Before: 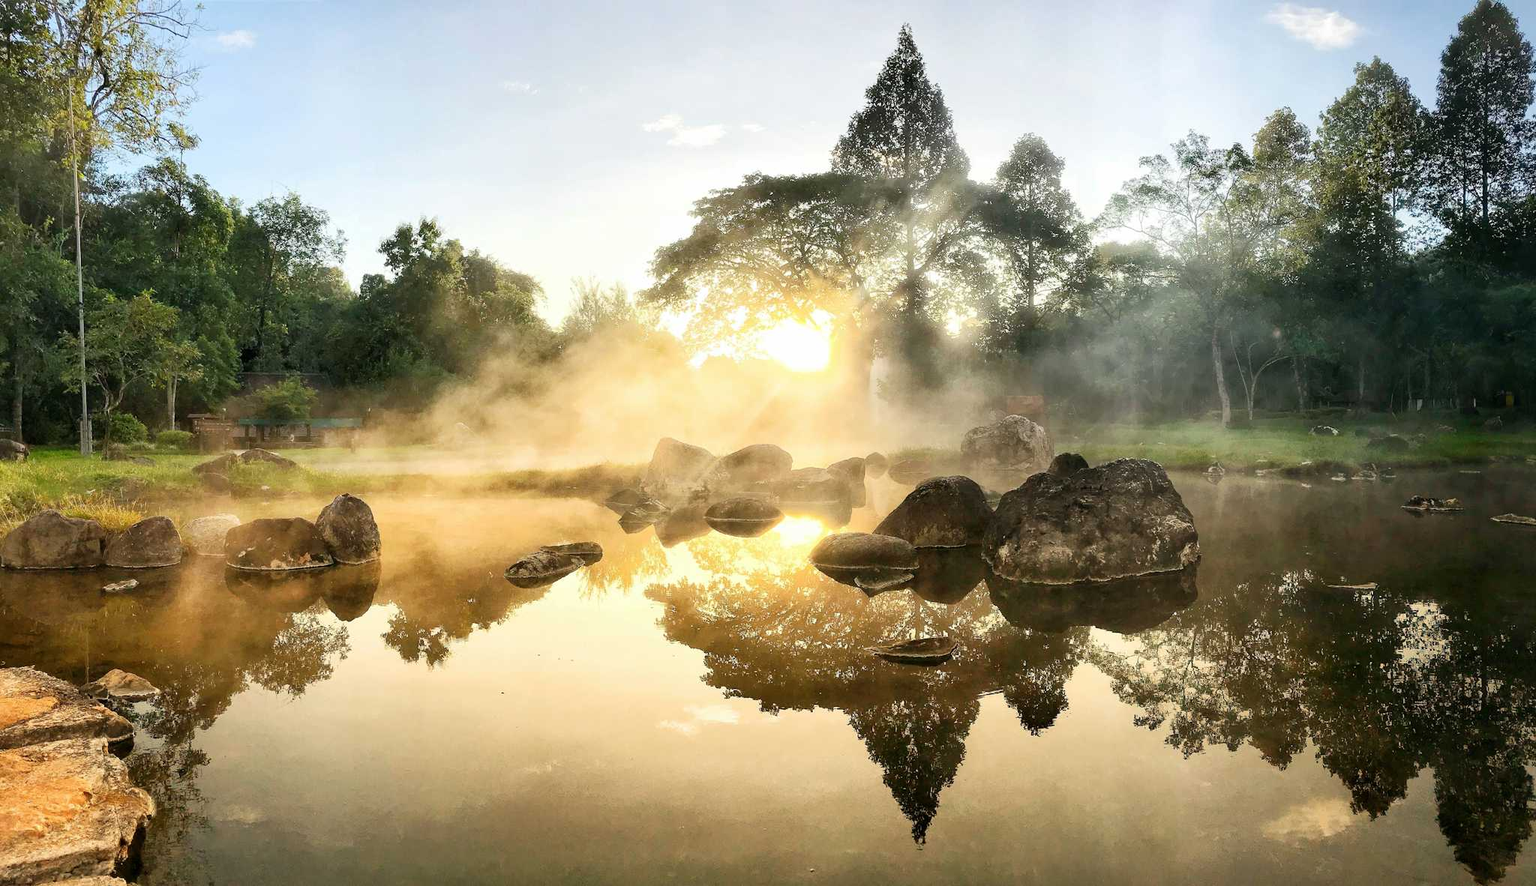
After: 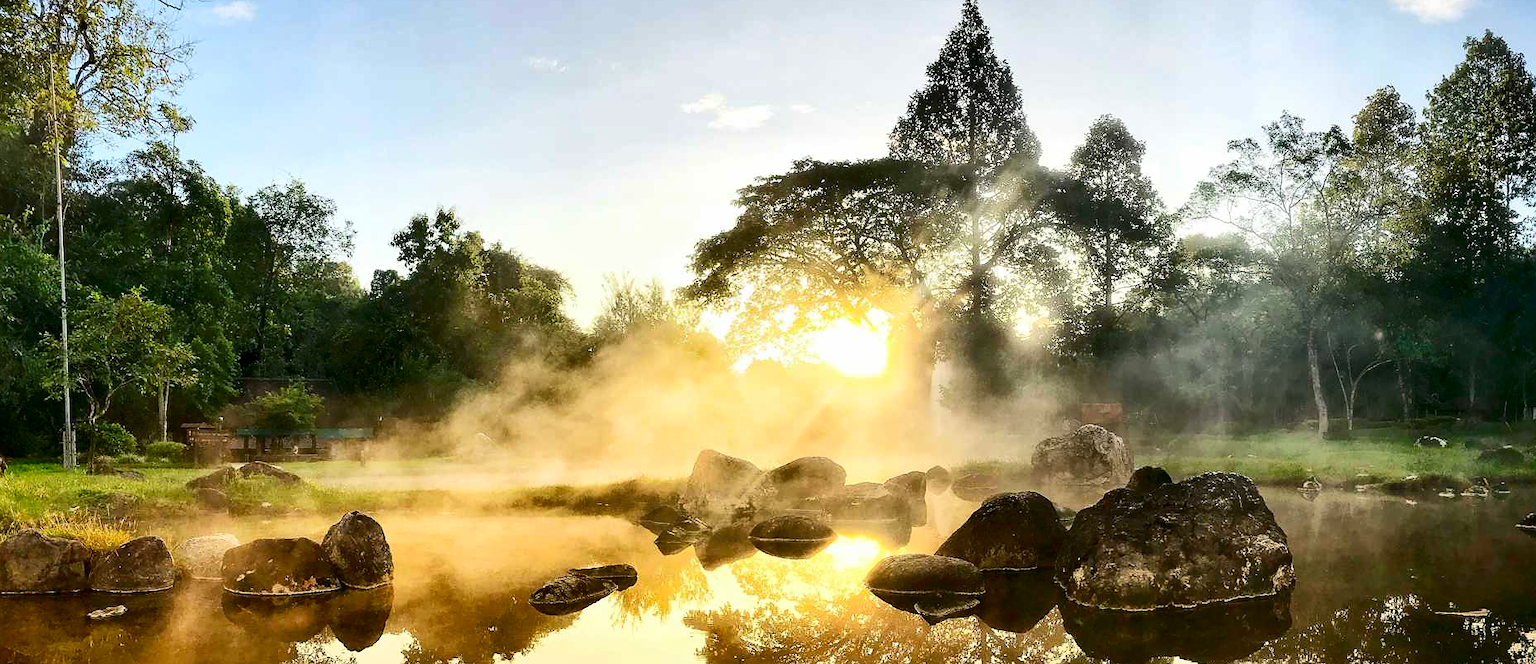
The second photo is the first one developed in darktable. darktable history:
shadows and highlights: soften with gaussian
contrast brightness saturation: contrast 0.206, brightness -0.106, saturation 0.205
crop: left 1.517%, top 3.369%, right 7.537%, bottom 28.412%
sharpen: radius 1.025, threshold 0.853
